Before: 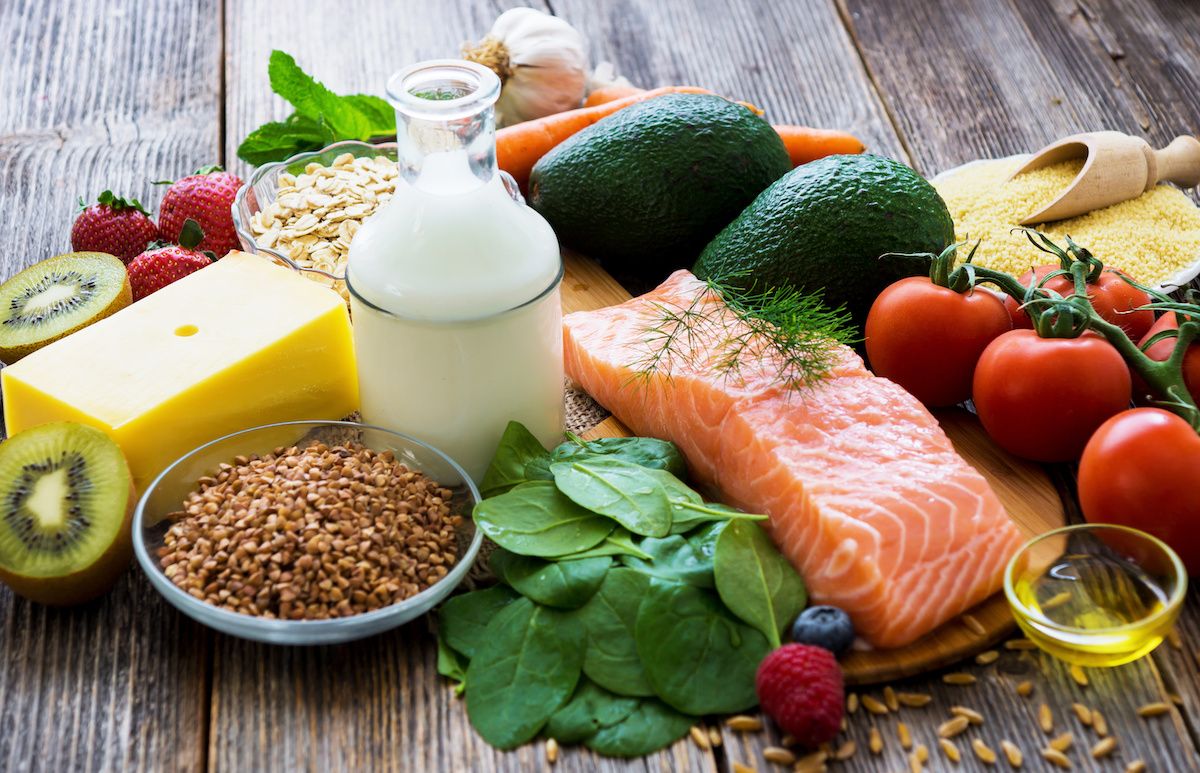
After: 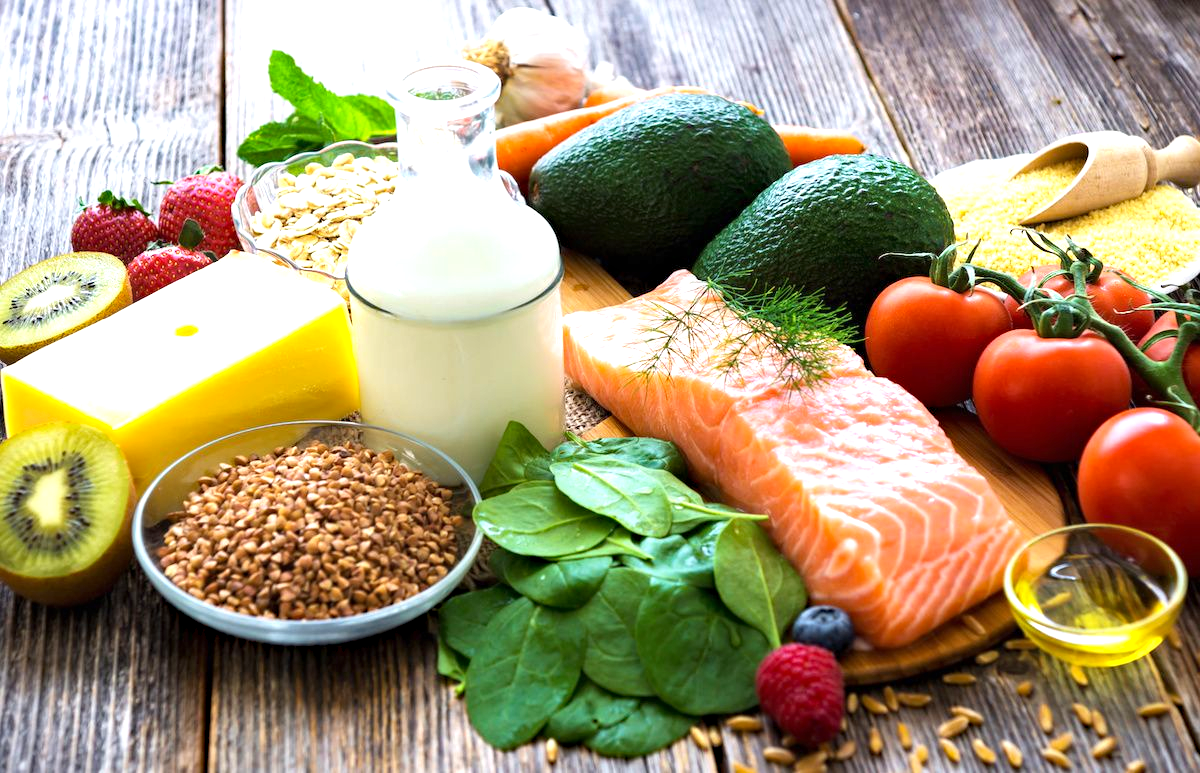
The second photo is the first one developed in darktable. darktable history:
haze removal: compatibility mode true, adaptive false
exposure: black level correction 0, exposure 0.7 EV, compensate exposure bias true, compensate highlight preservation false
levels: mode automatic
